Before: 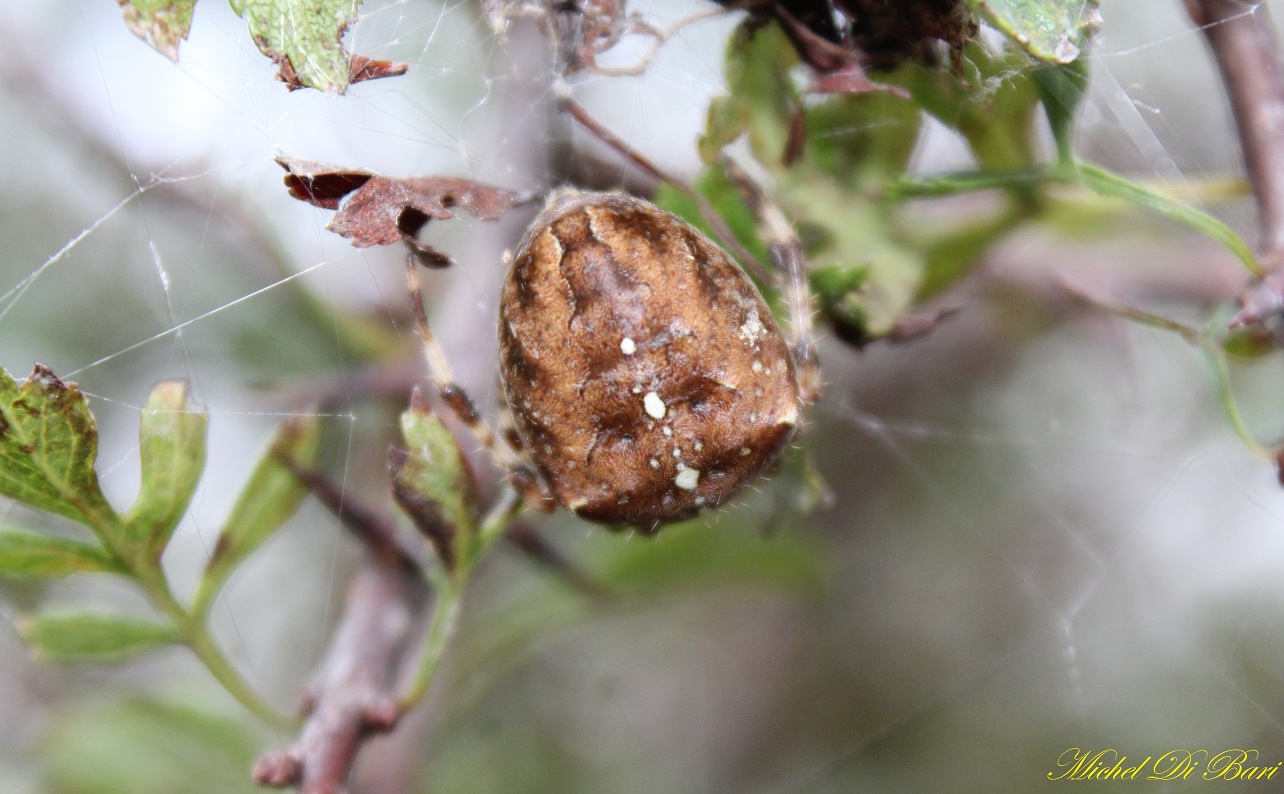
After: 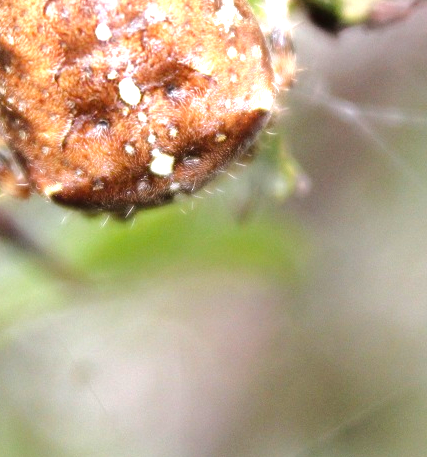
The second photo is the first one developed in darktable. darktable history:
color balance rgb: perceptual saturation grading › global saturation 10.481%, perceptual brilliance grading › mid-tones 9.277%, perceptual brilliance grading › shadows 14.598%
exposure: exposure 0.605 EV, compensate highlight preservation false
crop: left 40.932%, top 39.59%, right 25.761%, bottom 2.851%
tone equalizer: -8 EV -0.735 EV, -7 EV -0.727 EV, -6 EV -0.636 EV, -5 EV -0.385 EV, -3 EV 0.369 EV, -2 EV 0.6 EV, -1 EV 0.69 EV, +0 EV 0.771 EV
